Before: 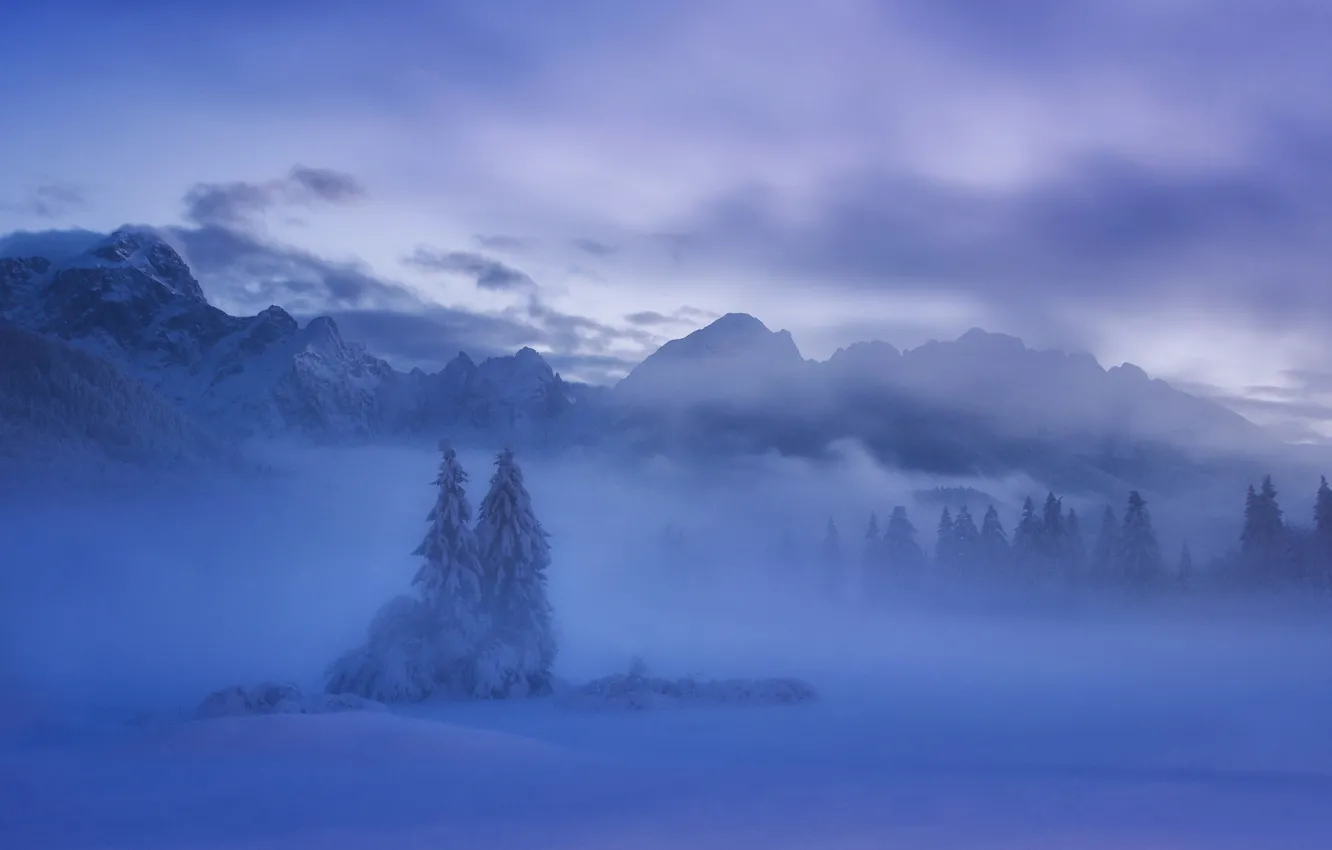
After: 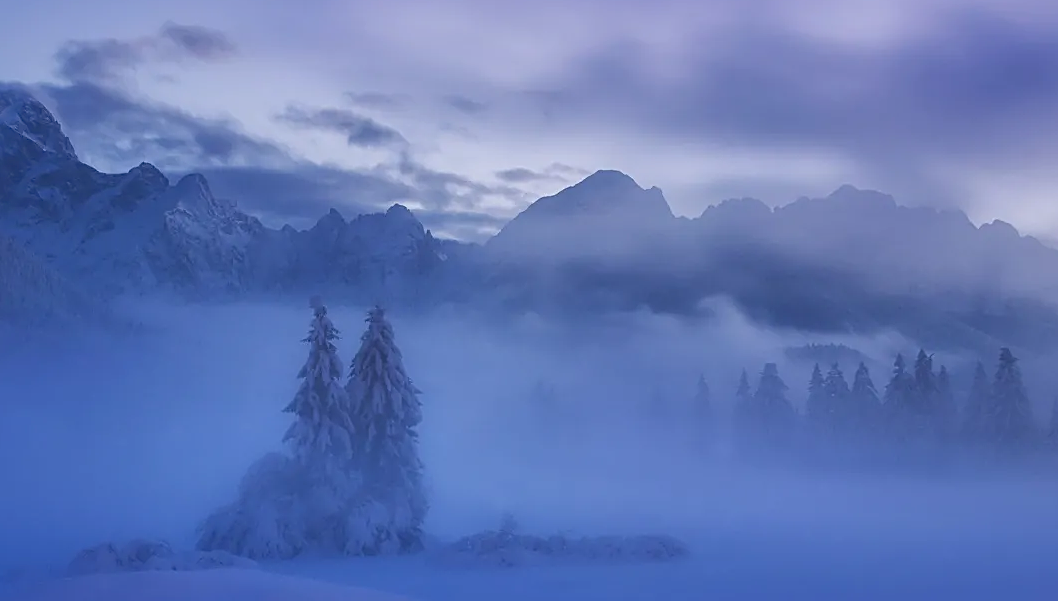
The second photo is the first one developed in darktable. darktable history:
crop: left 9.712%, top 16.928%, right 10.845%, bottom 12.332%
sharpen: amount 0.55
shadows and highlights: on, module defaults
